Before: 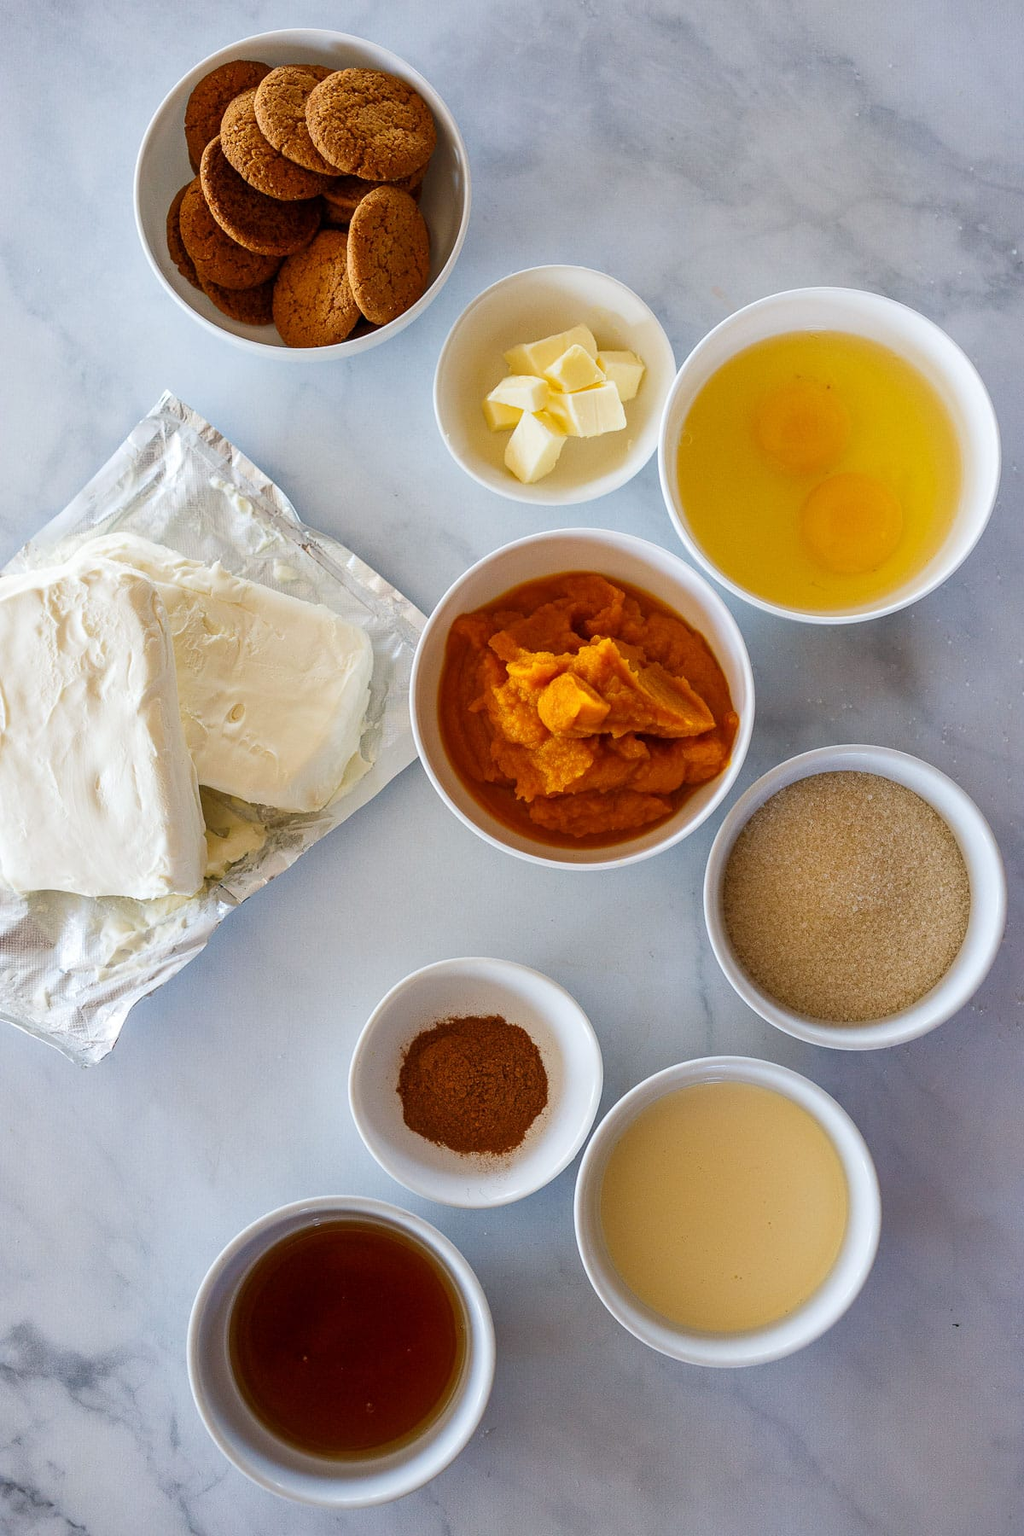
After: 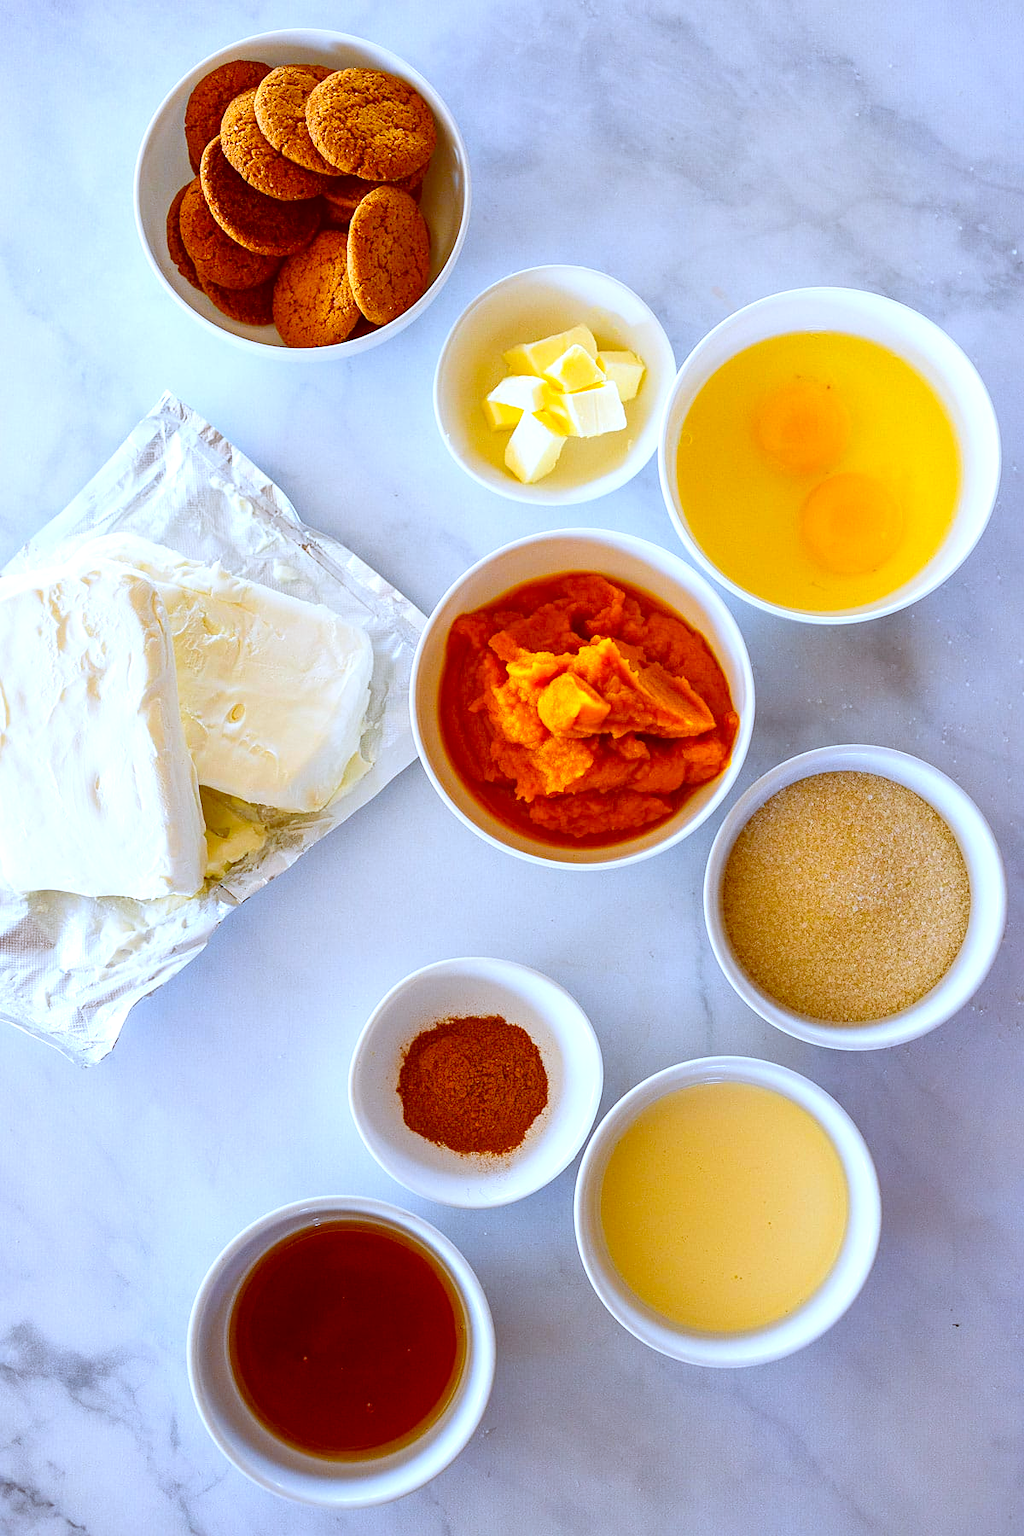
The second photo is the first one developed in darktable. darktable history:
exposure: black level correction 0, exposure 0.5 EV, compensate exposure bias true, compensate highlight preservation false
sharpen: amount 0.2
white balance: red 0.931, blue 1.11
color balance: lift [1, 1.011, 0.999, 0.989], gamma [1.109, 1.045, 1.039, 0.955], gain [0.917, 0.936, 0.952, 1.064], contrast 2.32%, contrast fulcrum 19%, output saturation 101%
color zones: curves: ch0 [(0.224, 0.526) (0.75, 0.5)]; ch1 [(0.055, 0.526) (0.224, 0.761) (0.377, 0.526) (0.75, 0.5)]
